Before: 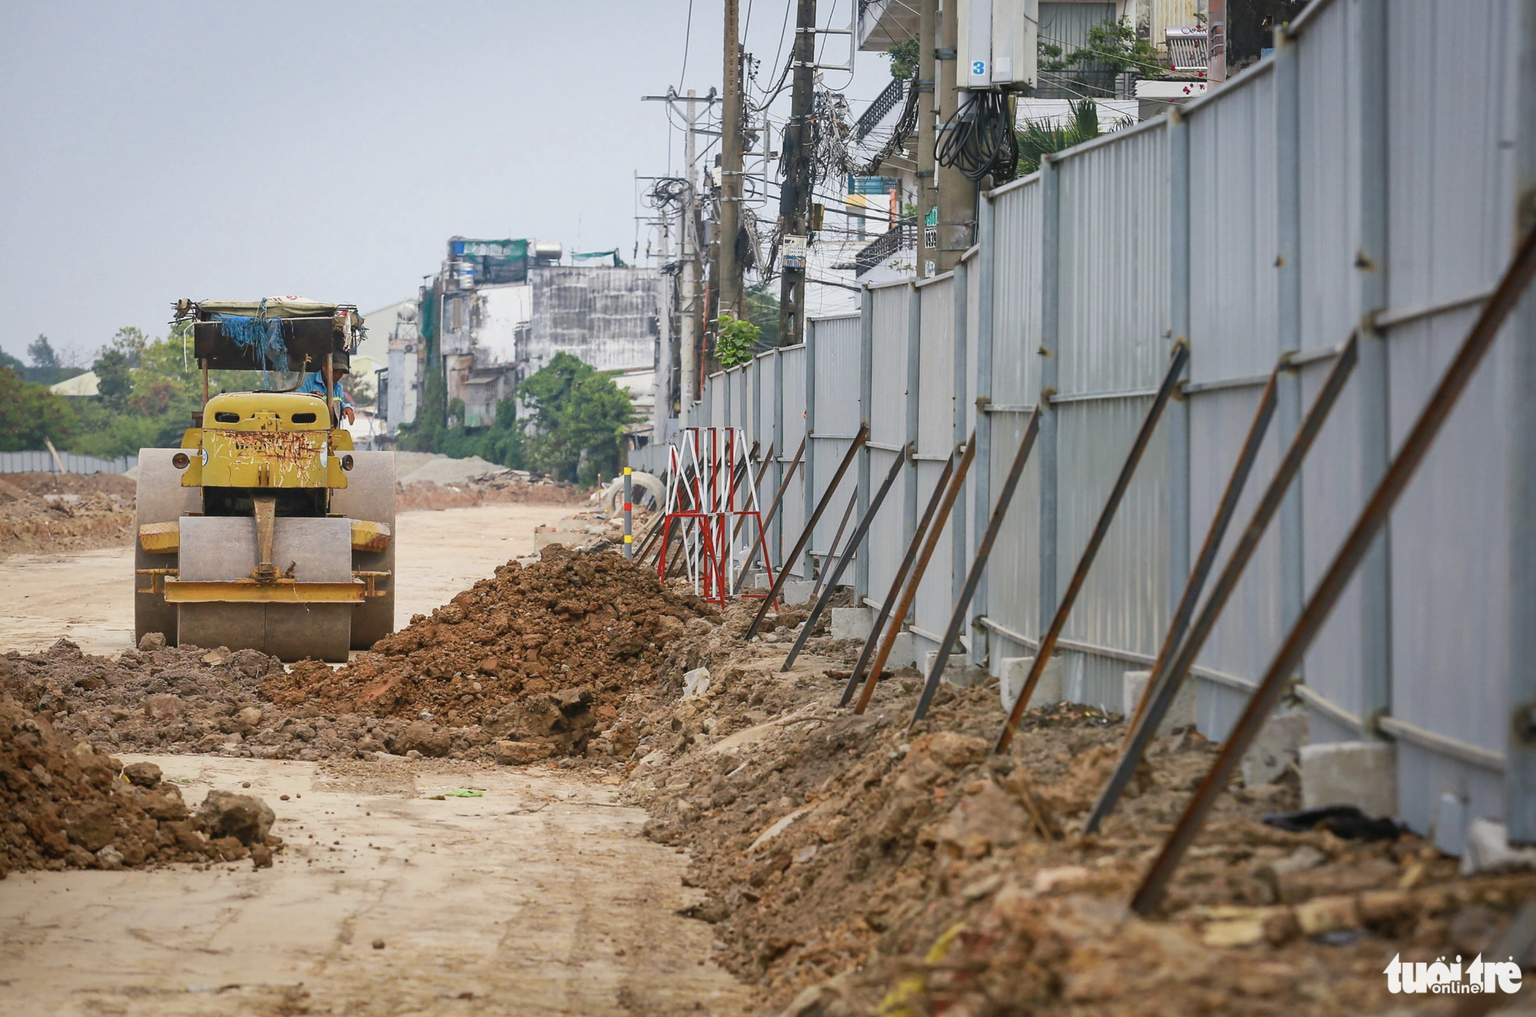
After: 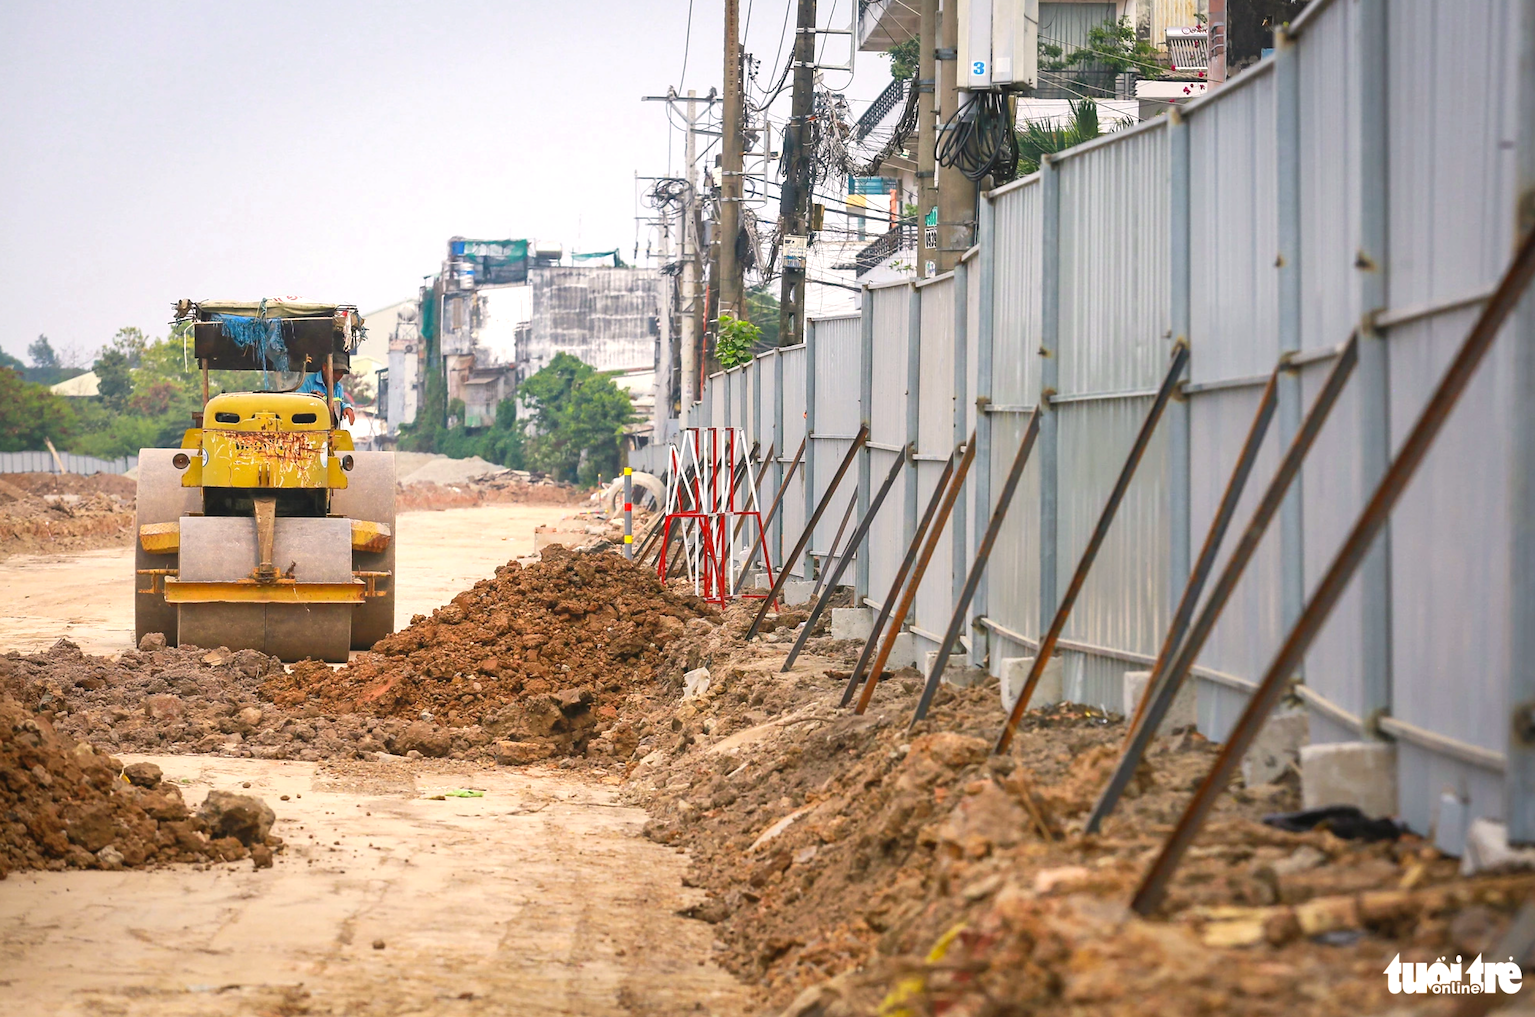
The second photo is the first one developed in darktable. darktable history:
exposure: black level correction 0, exposure 0.499 EV, compensate highlight preservation false
color correction: highlights a* 3.87, highlights b* 5.13
